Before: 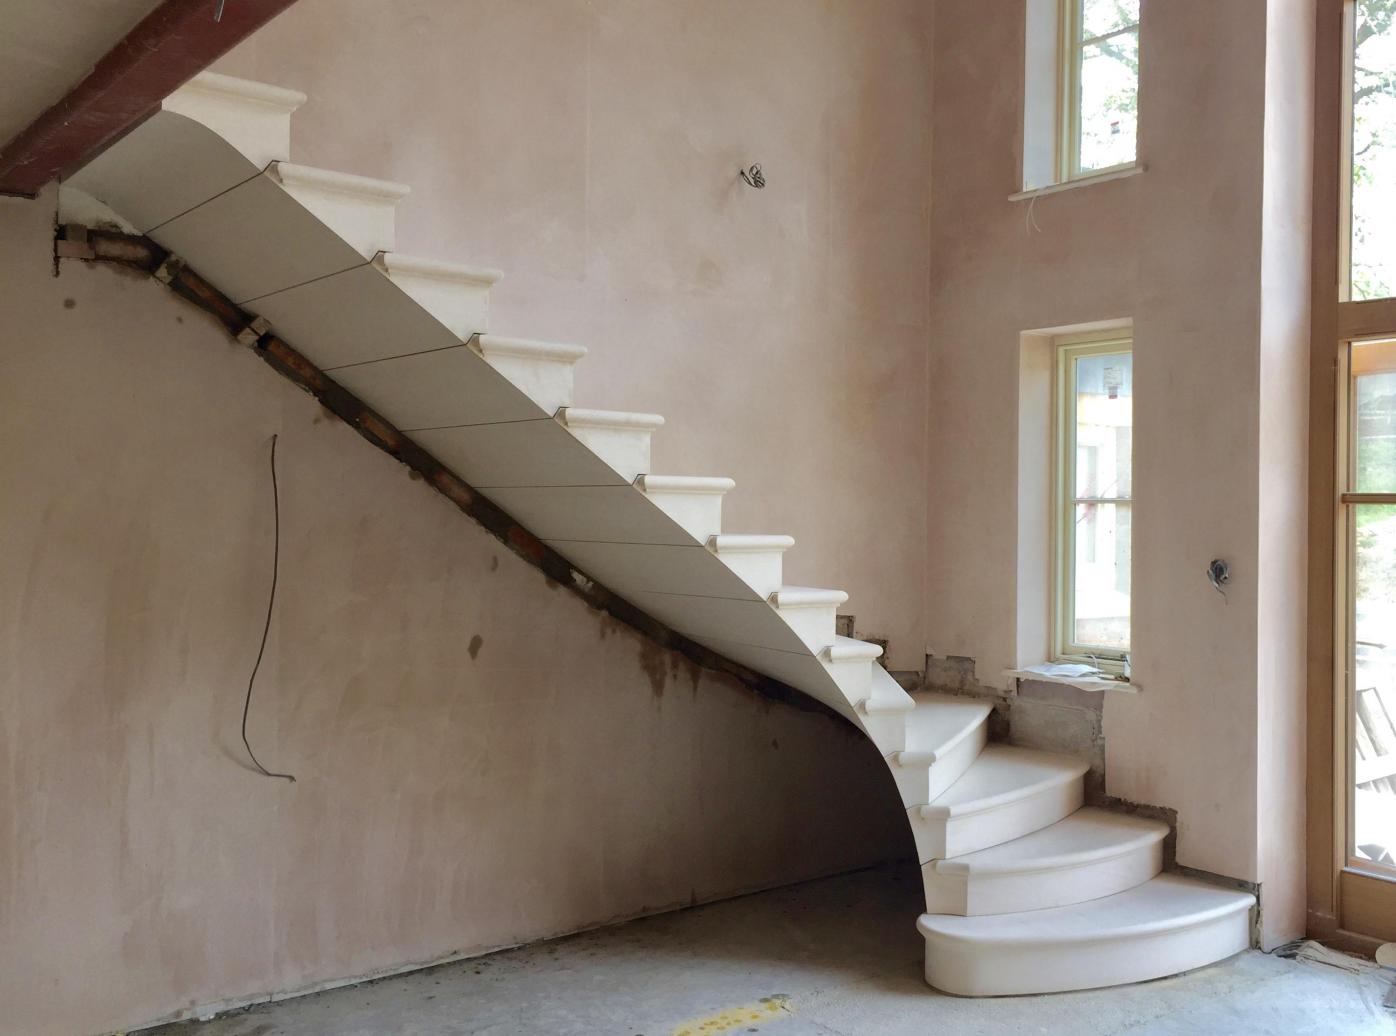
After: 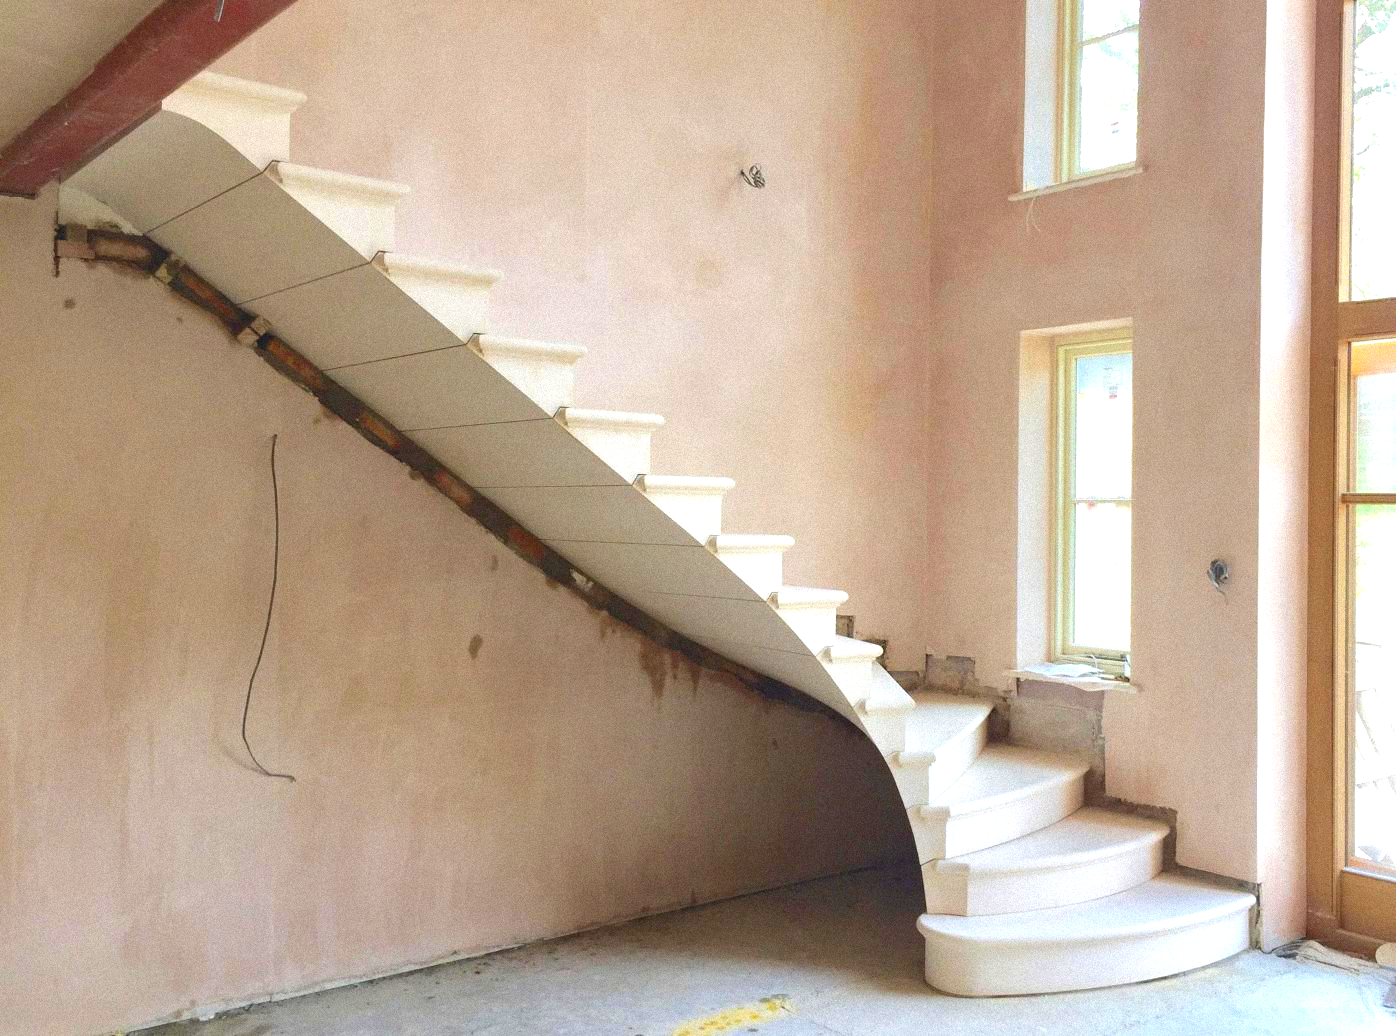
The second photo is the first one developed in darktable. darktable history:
exposure: black level correction 0, exposure 1.2 EV, compensate highlight preservation false
contrast brightness saturation: contrast -0.19, saturation 0.19
grain: mid-tones bias 0%
